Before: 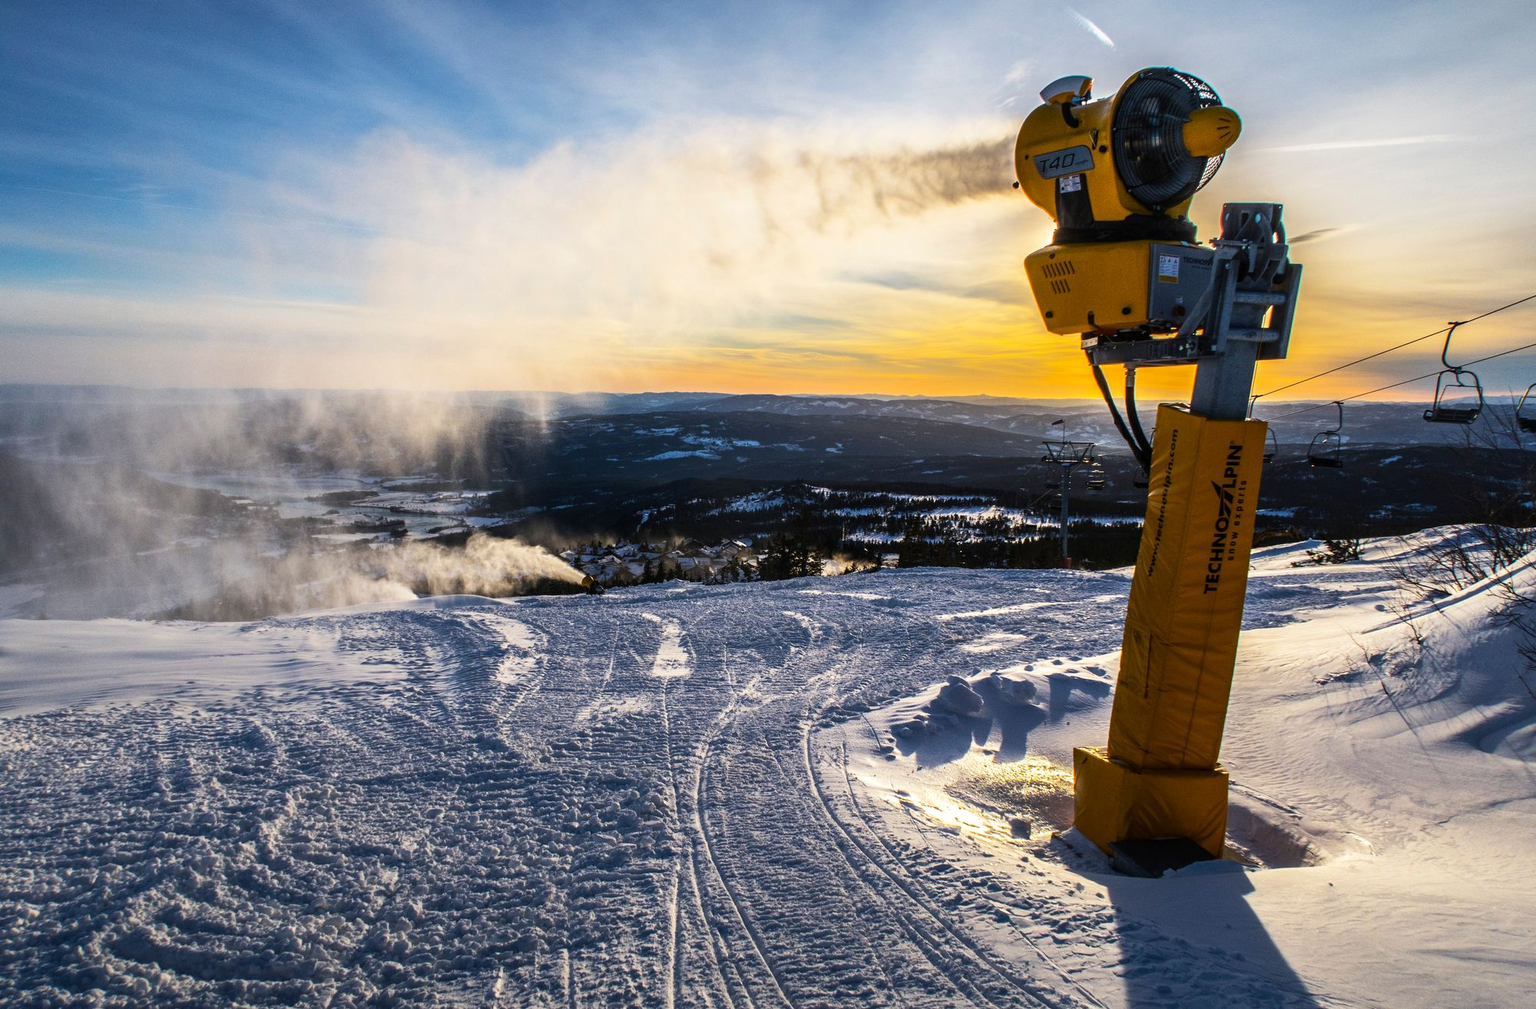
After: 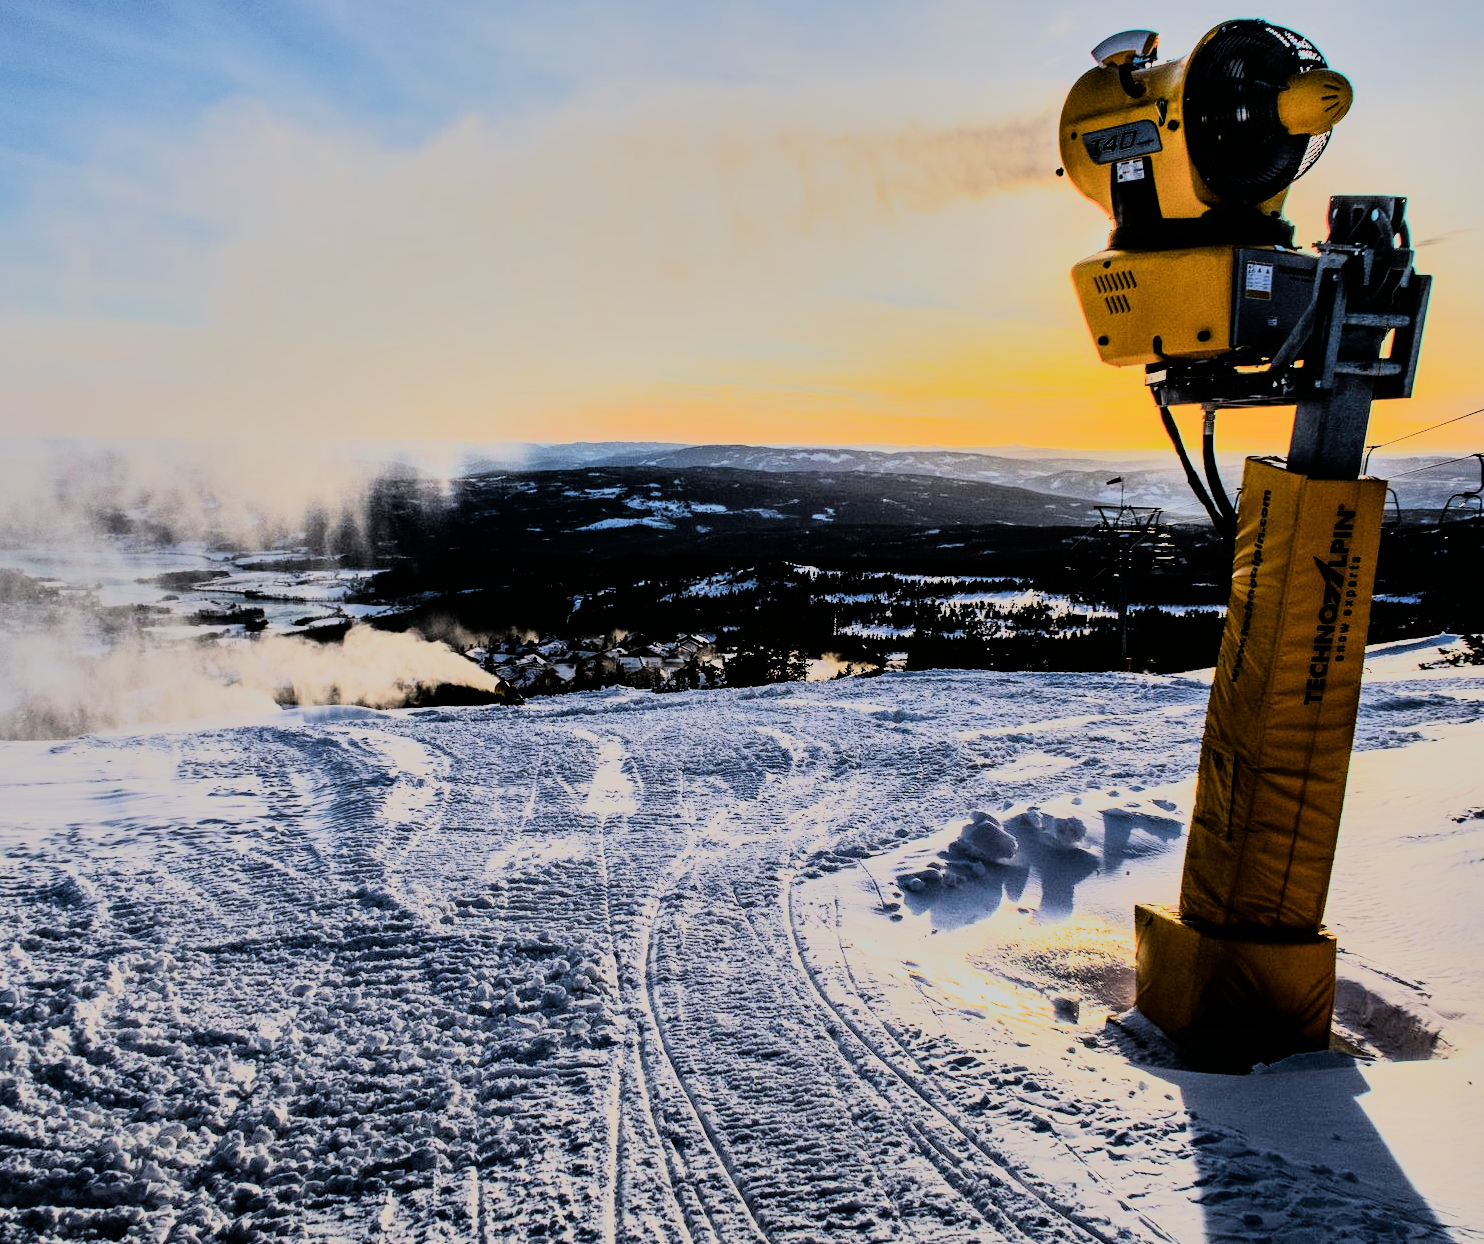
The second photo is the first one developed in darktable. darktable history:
filmic rgb: black relative exposure -6.98 EV, white relative exposure 5.63 EV, hardness 2.86
rgb curve: curves: ch0 [(0, 0) (0.21, 0.15) (0.24, 0.21) (0.5, 0.75) (0.75, 0.96) (0.89, 0.99) (1, 1)]; ch1 [(0, 0.02) (0.21, 0.13) (0.25, 0.2) (0.5, 0.67) (0.75, 0.9) (0.89, 0.97) (1, 1)]; ch2 [(0, 0.02) (0.21, 0.13) (0.25, 0.2) (0.5, 0.67) (0.75, 0.9) (0.89, 0.97) (1, 1)], compensate middle gray true
crop and rotate: left 13.15%, top 5.251%, right 12.609%
shadows and highlights: shadows 12, white point adjustment 1.2, soften with gaussian
